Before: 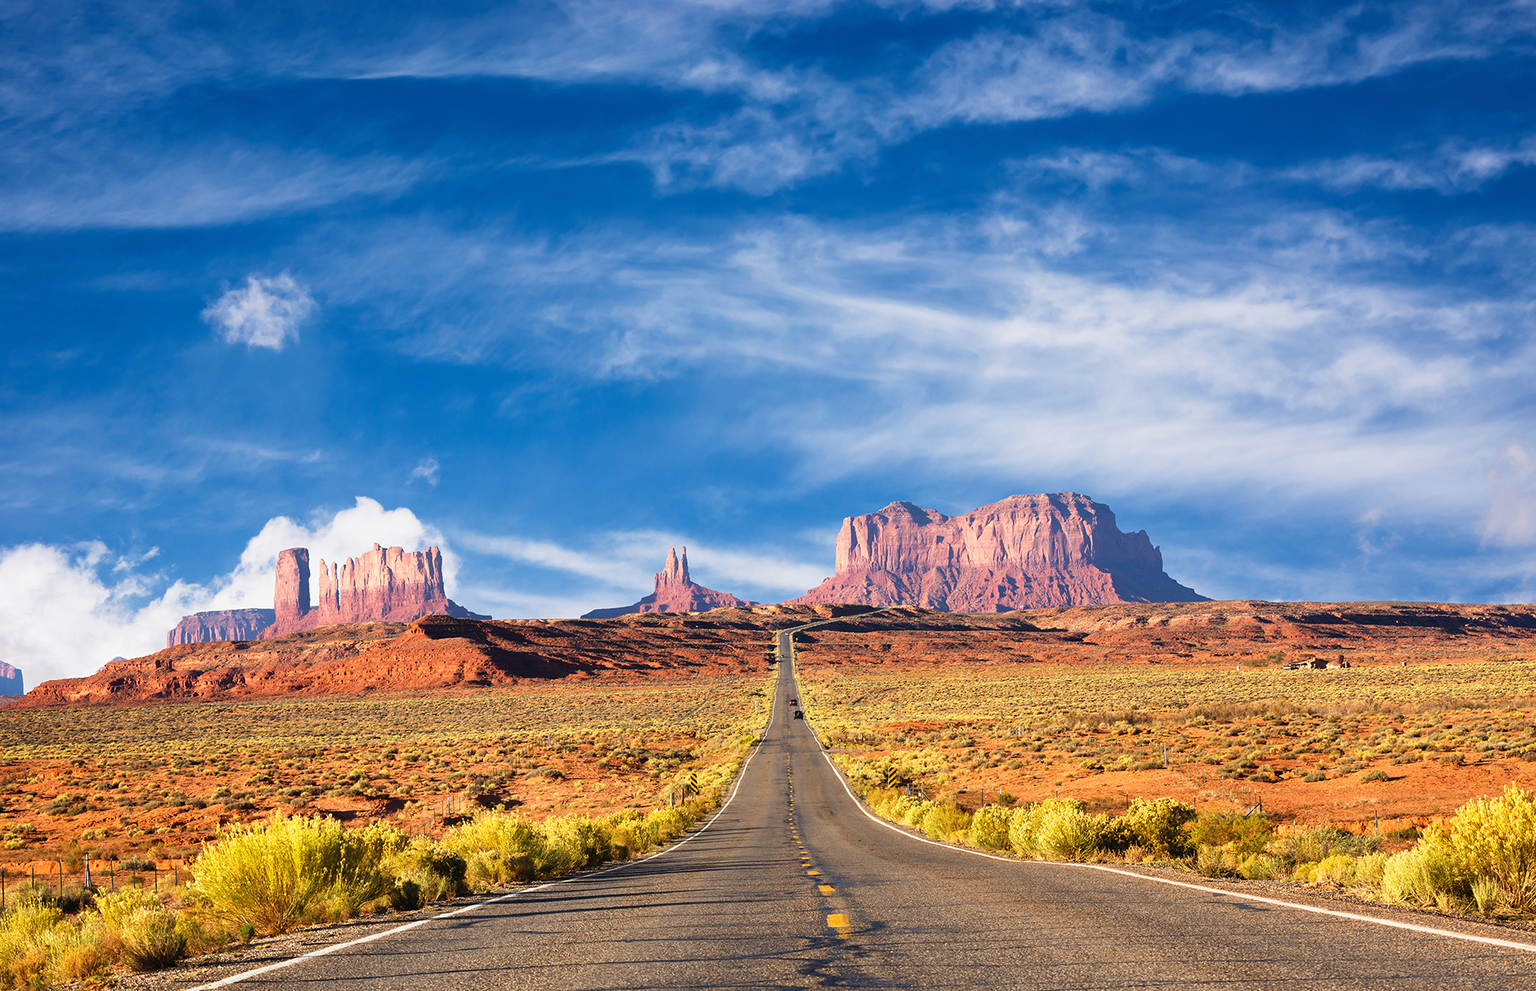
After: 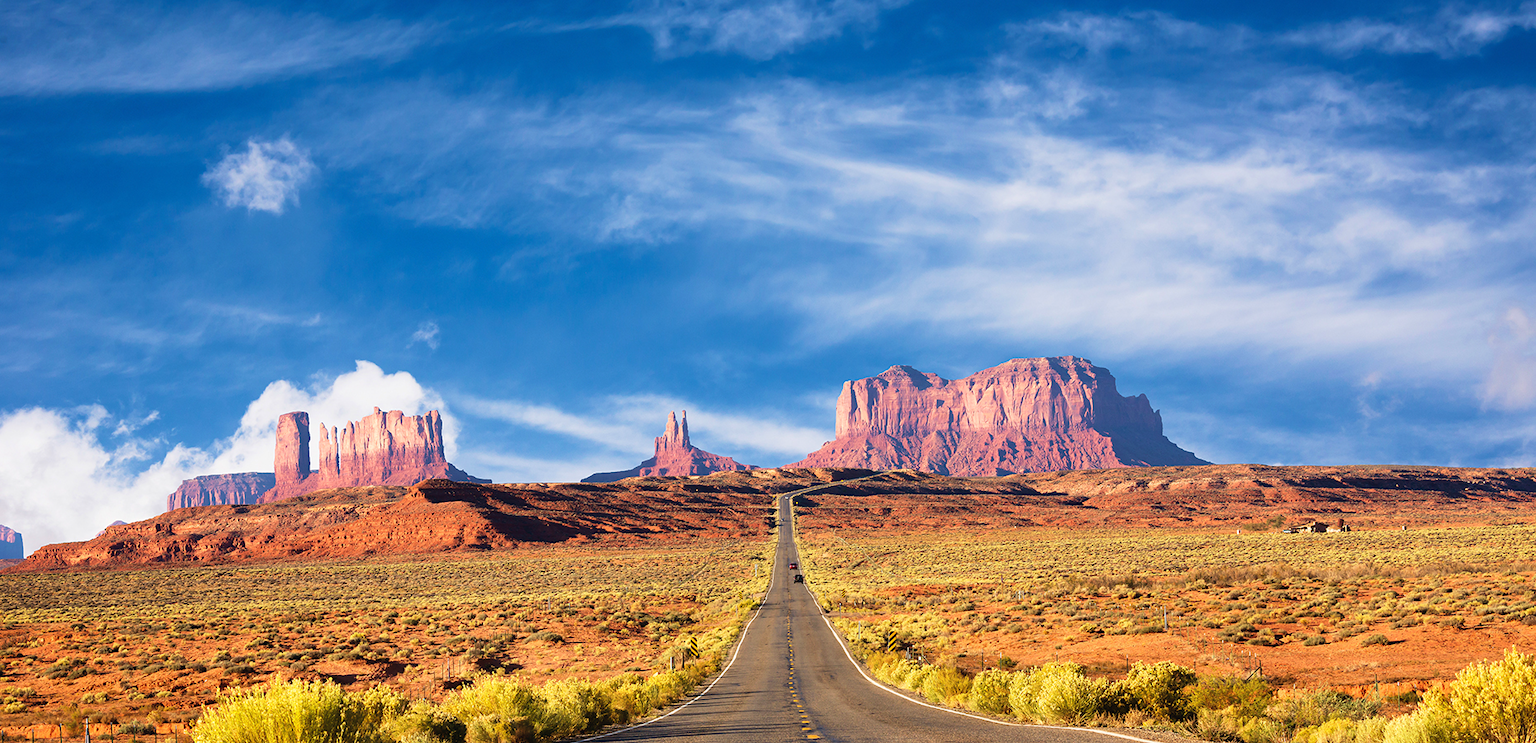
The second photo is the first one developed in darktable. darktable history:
crop: top 13.809%, bottom 11.116%
velvia: strength 21.24%
